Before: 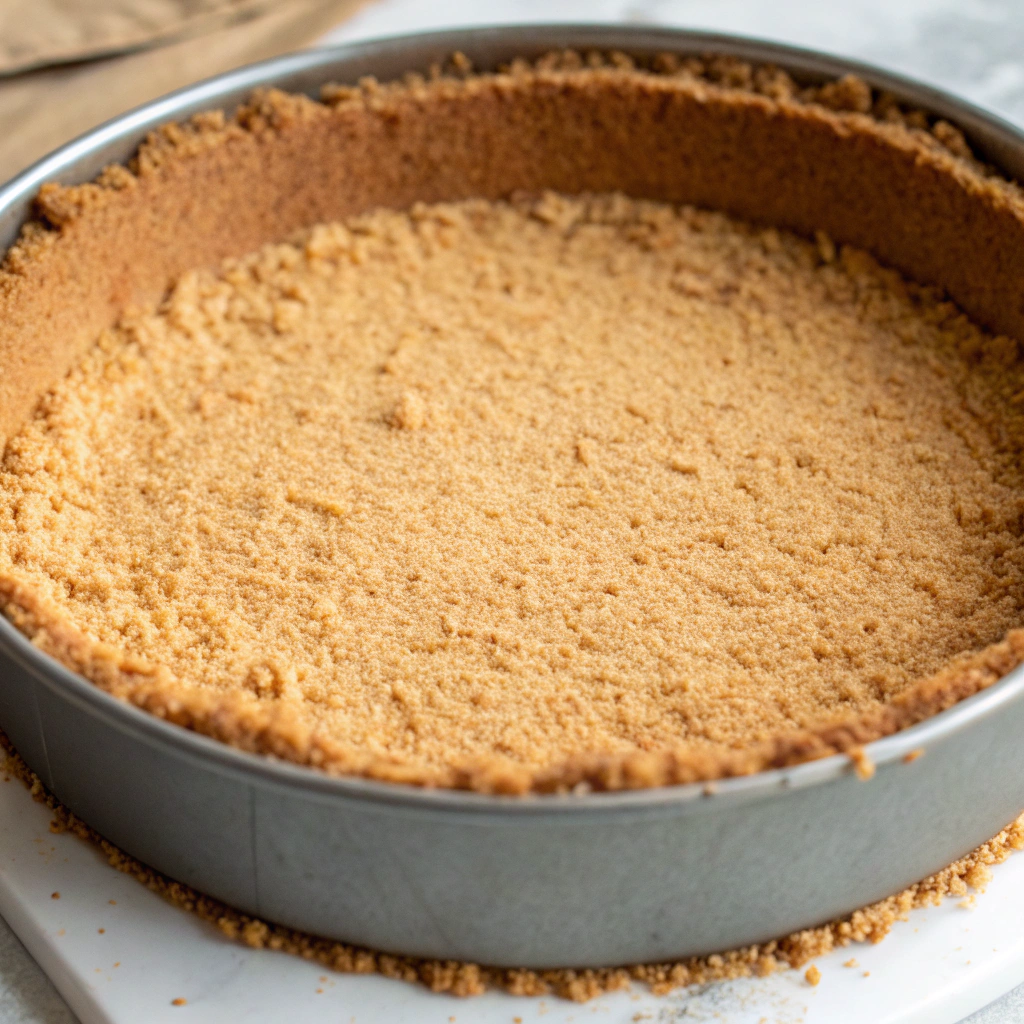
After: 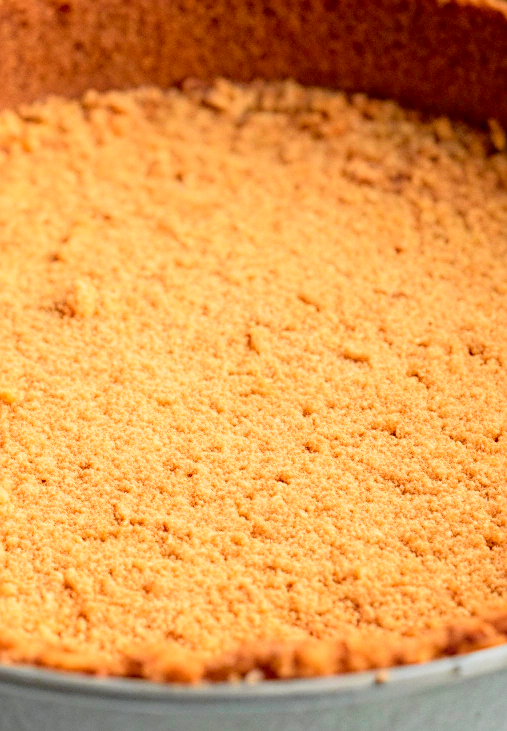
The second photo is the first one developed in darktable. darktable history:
tone curve: curves: ch0 [(0, 0.013) (0.137, 0.121) (0.326, 0.386) (0.489, 0.573) (0.663, 0.749) (0.854, 0.897) (1, 0.974)]; ch1 [(0, 0) (0.366, 0.367) (0.475, 0.453) (0.494, 0.493) (0.504, 0.497) (0.544, 0.579) (0.562, 0.619) (0.622, 0.694) (1, 1)]; ch2 [(0, 0) (0.333, 0.346) (0.375, 0.375) (0.424, 0.43) (0.476, 0.492) (0.502, 0.503) (0.533, 0.541) (0.572, 0.615) (0.605, 0.656) (0.641, 0.709) (1, 1)], color space Lab, independent channels, preserve colors none
sharpen: on, module defaults
crop: left 32.075%, top 10.976%, right 18.355%, bottom 17.596%
